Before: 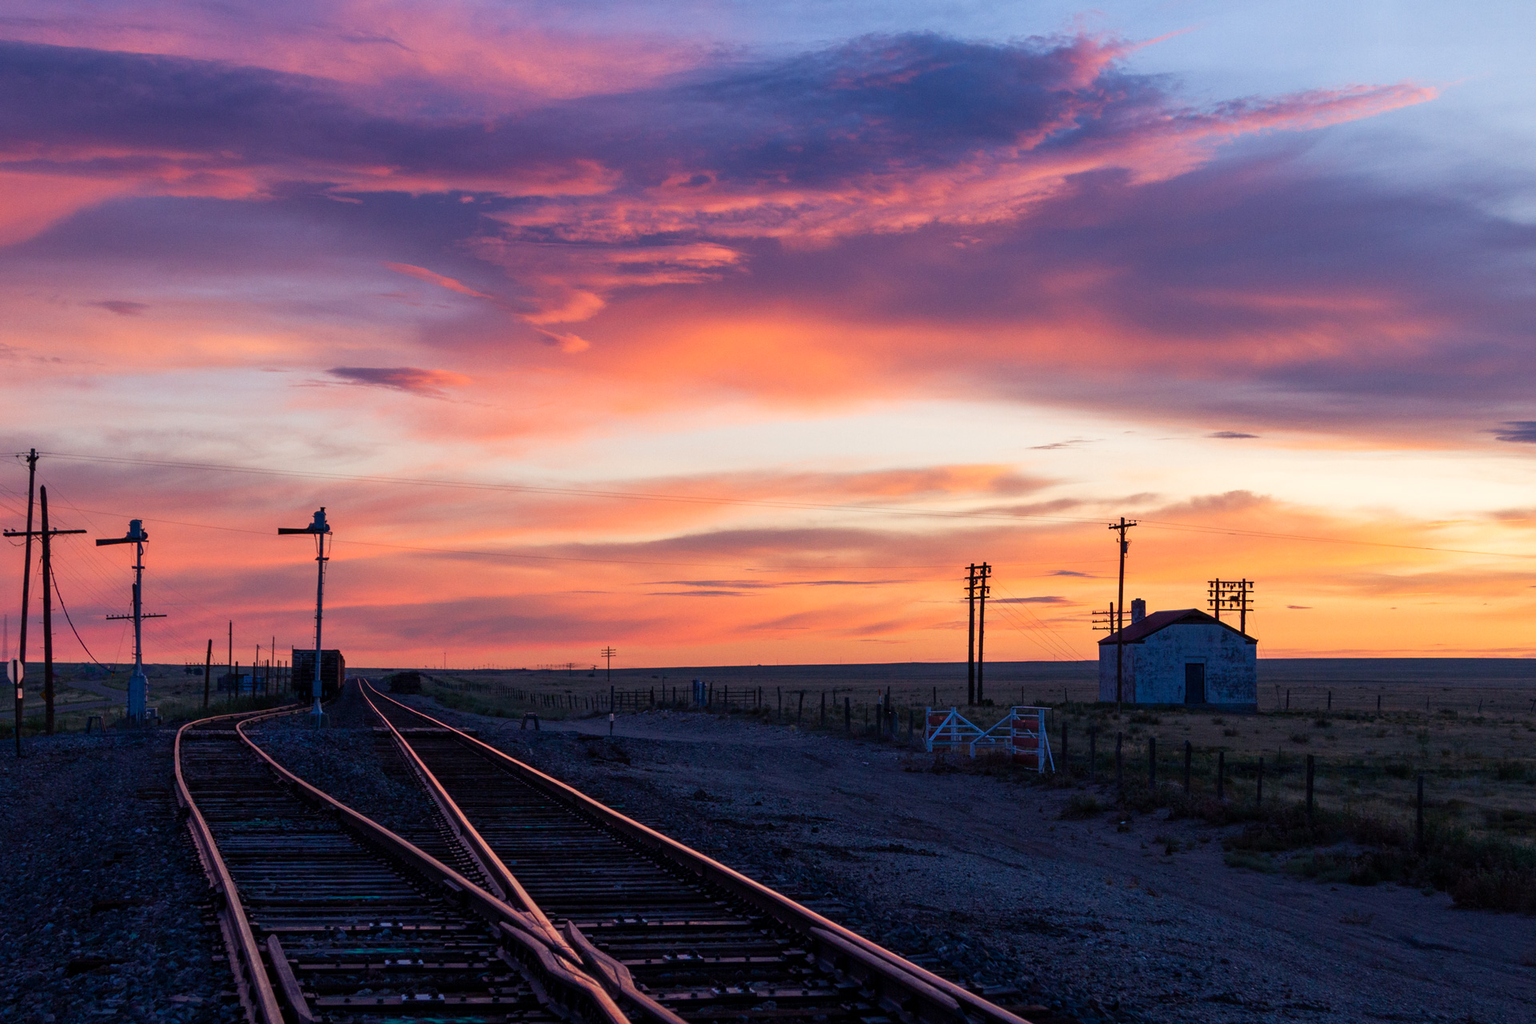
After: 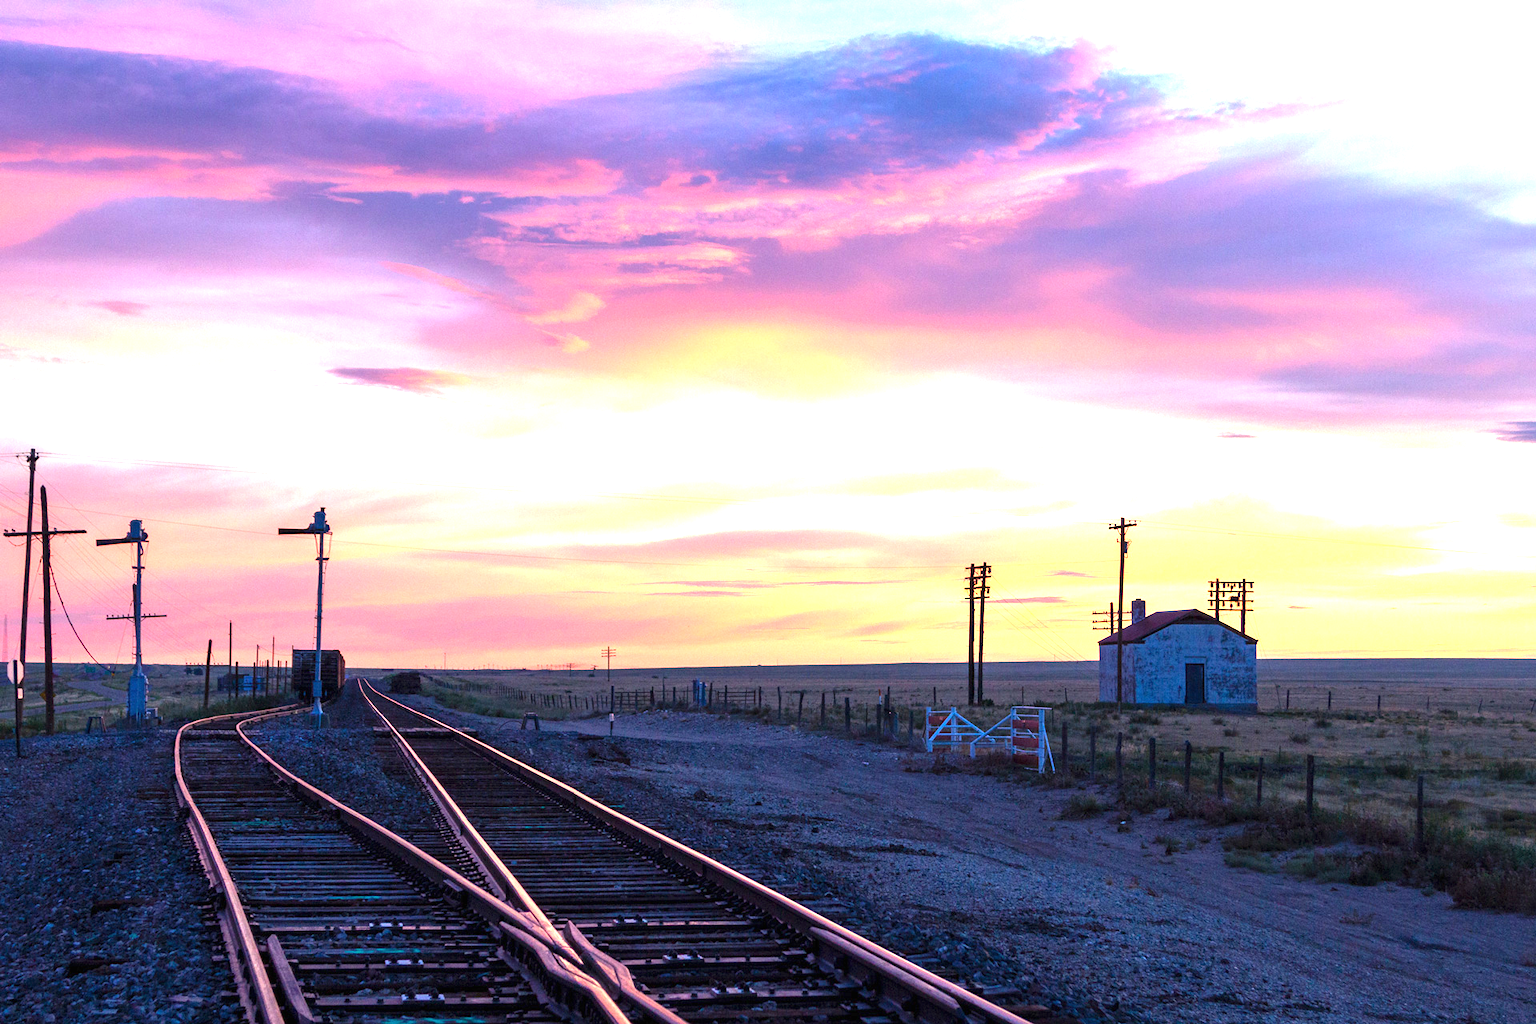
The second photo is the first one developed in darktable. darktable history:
exposure: black level correction 0, exposure 1.9 EV, compensate highlight preservation false
